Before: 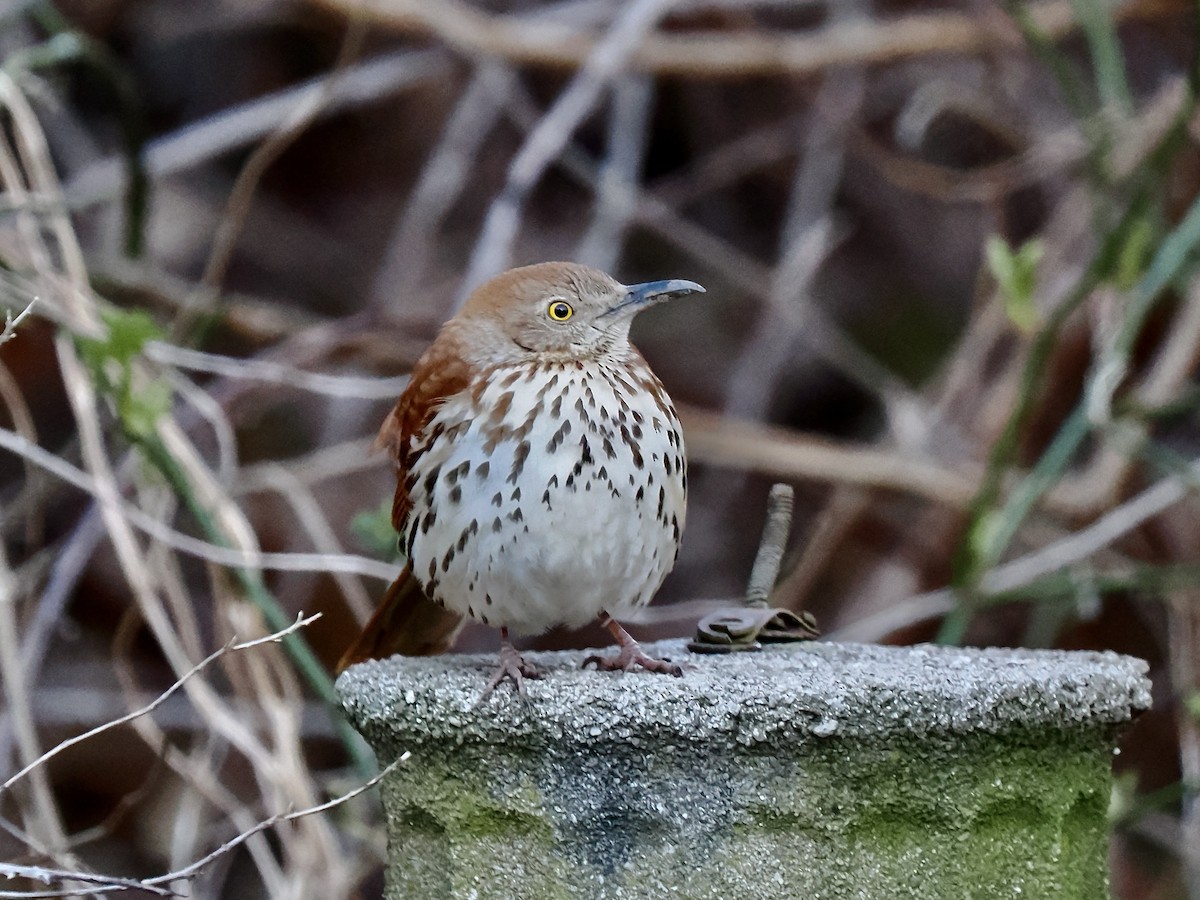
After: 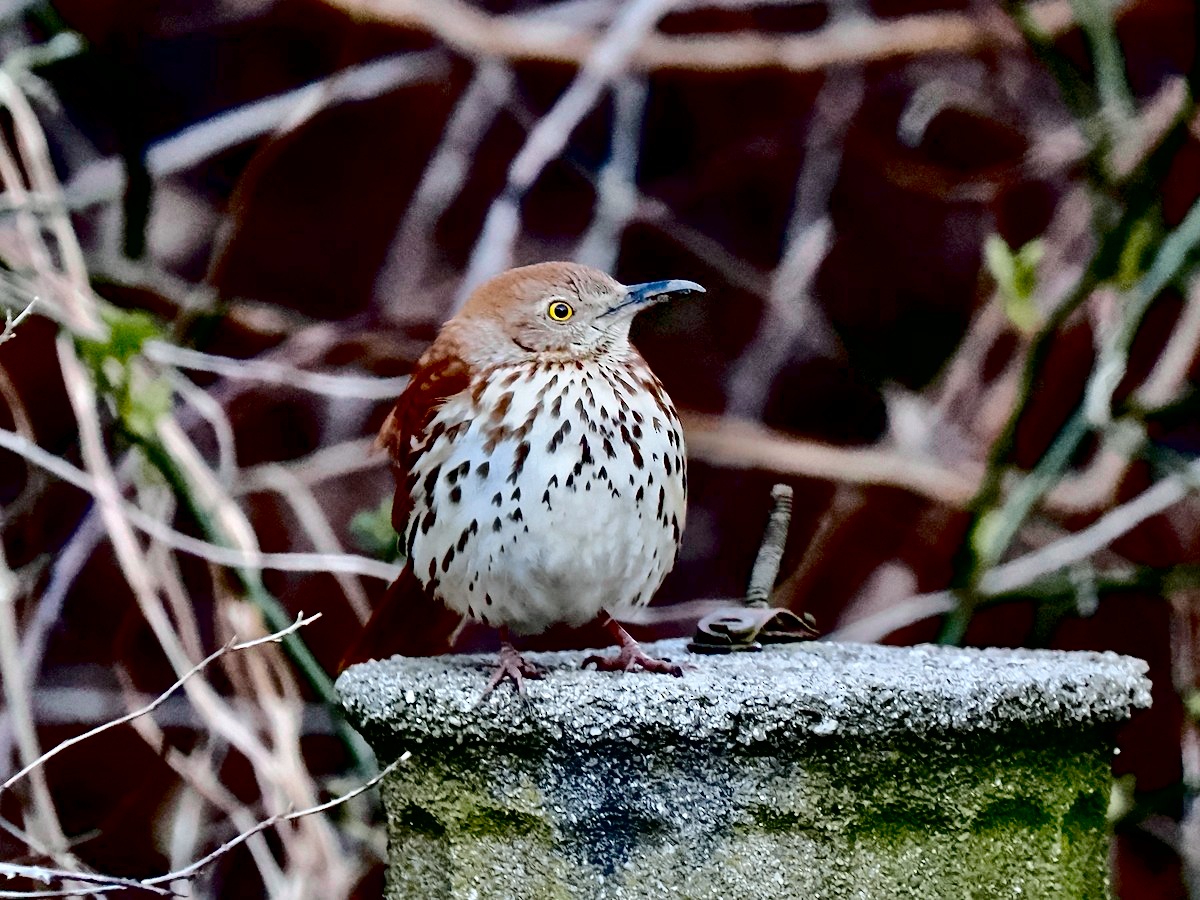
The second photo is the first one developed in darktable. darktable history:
exposure: black level correction 0.047, exposure 0.012 EV, compensate highlight preservation false
tone equalizer: -8 EV -0.425 EV, -7 EV -0.369 EV, -6 EV -0.323 EV, -5 EV -0.221 EV, -3 EV 0.253 EV, -2 EV 0.327 EV, -1 EV 0.408 EV, +0 EV 0.403 EV, edges refinement/feathering 500, mask exposure compensation -1.57 EV, preserve details no
tone curve: curves: ch0 [(0, 0) (0.105, 0.068) (0.181, 0.14) (0.28, 0.259) (0.384, 0.404) (0.485, 0.531) (0.638, 0.681) (0.87, 0.883) (1, 0.977)]; ch1 [(0, 0) (0.161, 0.092) (0.35, 0.33) (0.379, 0.401) (0.456, 0.469) (0.501, 0.499) (0.516, 0.524) (0.562, 0.569) (0.635, 0.646) (1, 1)]; ch2 [(0, 0) (0.371, 0.362) (0.437, 0.437) (0.5, 0.5) (0.53, 0.524) (0.56, 0.561) (0.622, 0.606) (1, 1)], color space Lab, independent channels, preserve colors none
